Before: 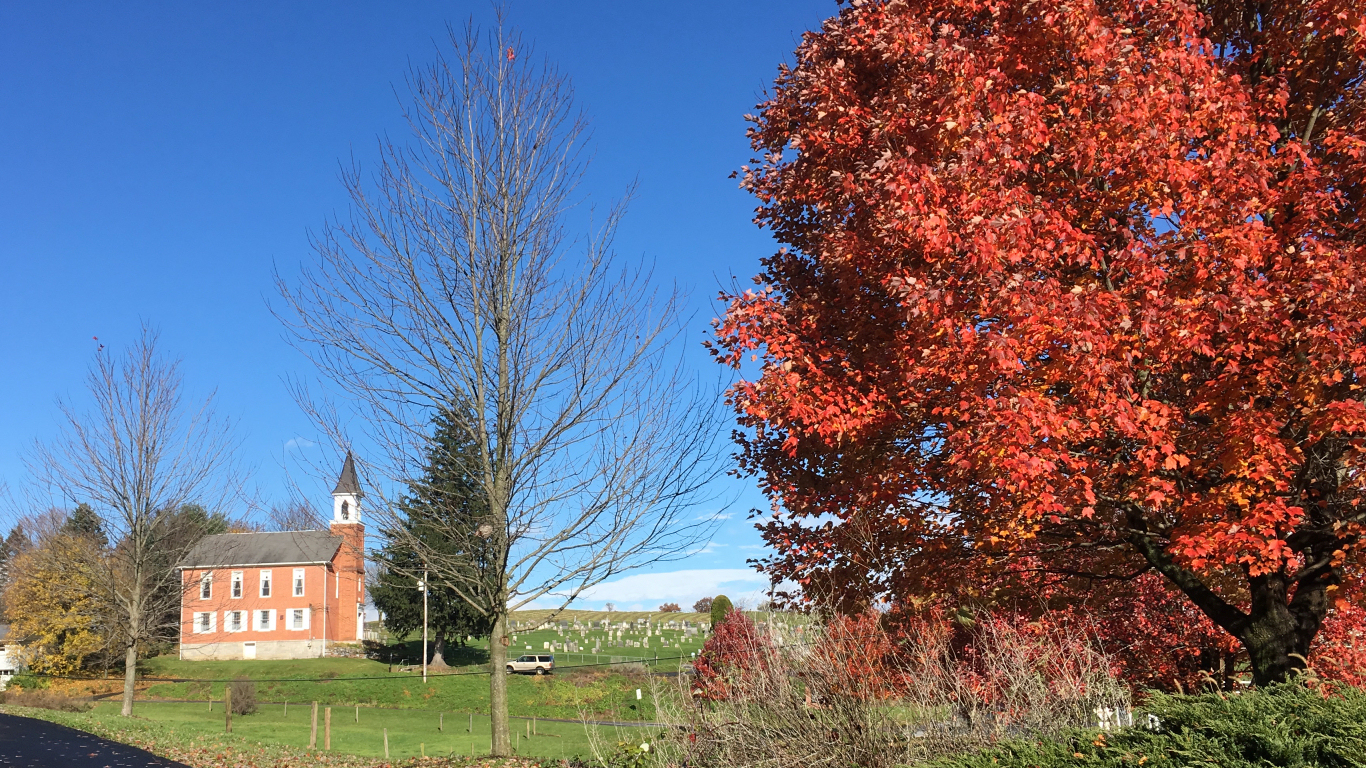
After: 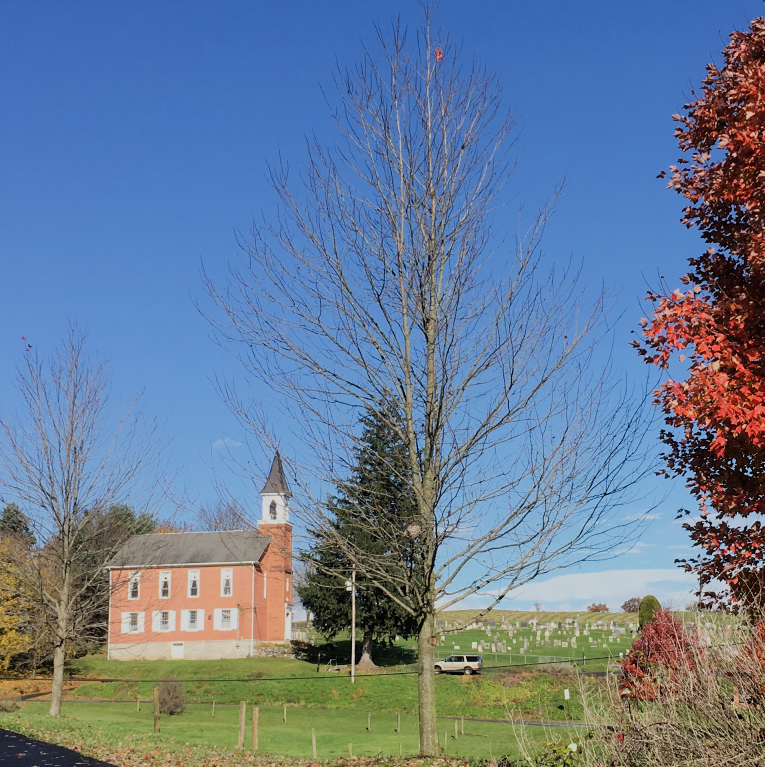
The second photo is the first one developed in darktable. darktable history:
filmic rgb: black relative exposure -7.65 EV, white relative exposure 4.56 EV, hardness 3.61
crop: left 5.273%, right 38.717%
tone equalizer: edges refinement/feathering 500, mask exposure compensation -1.57 EV, preserve details no
